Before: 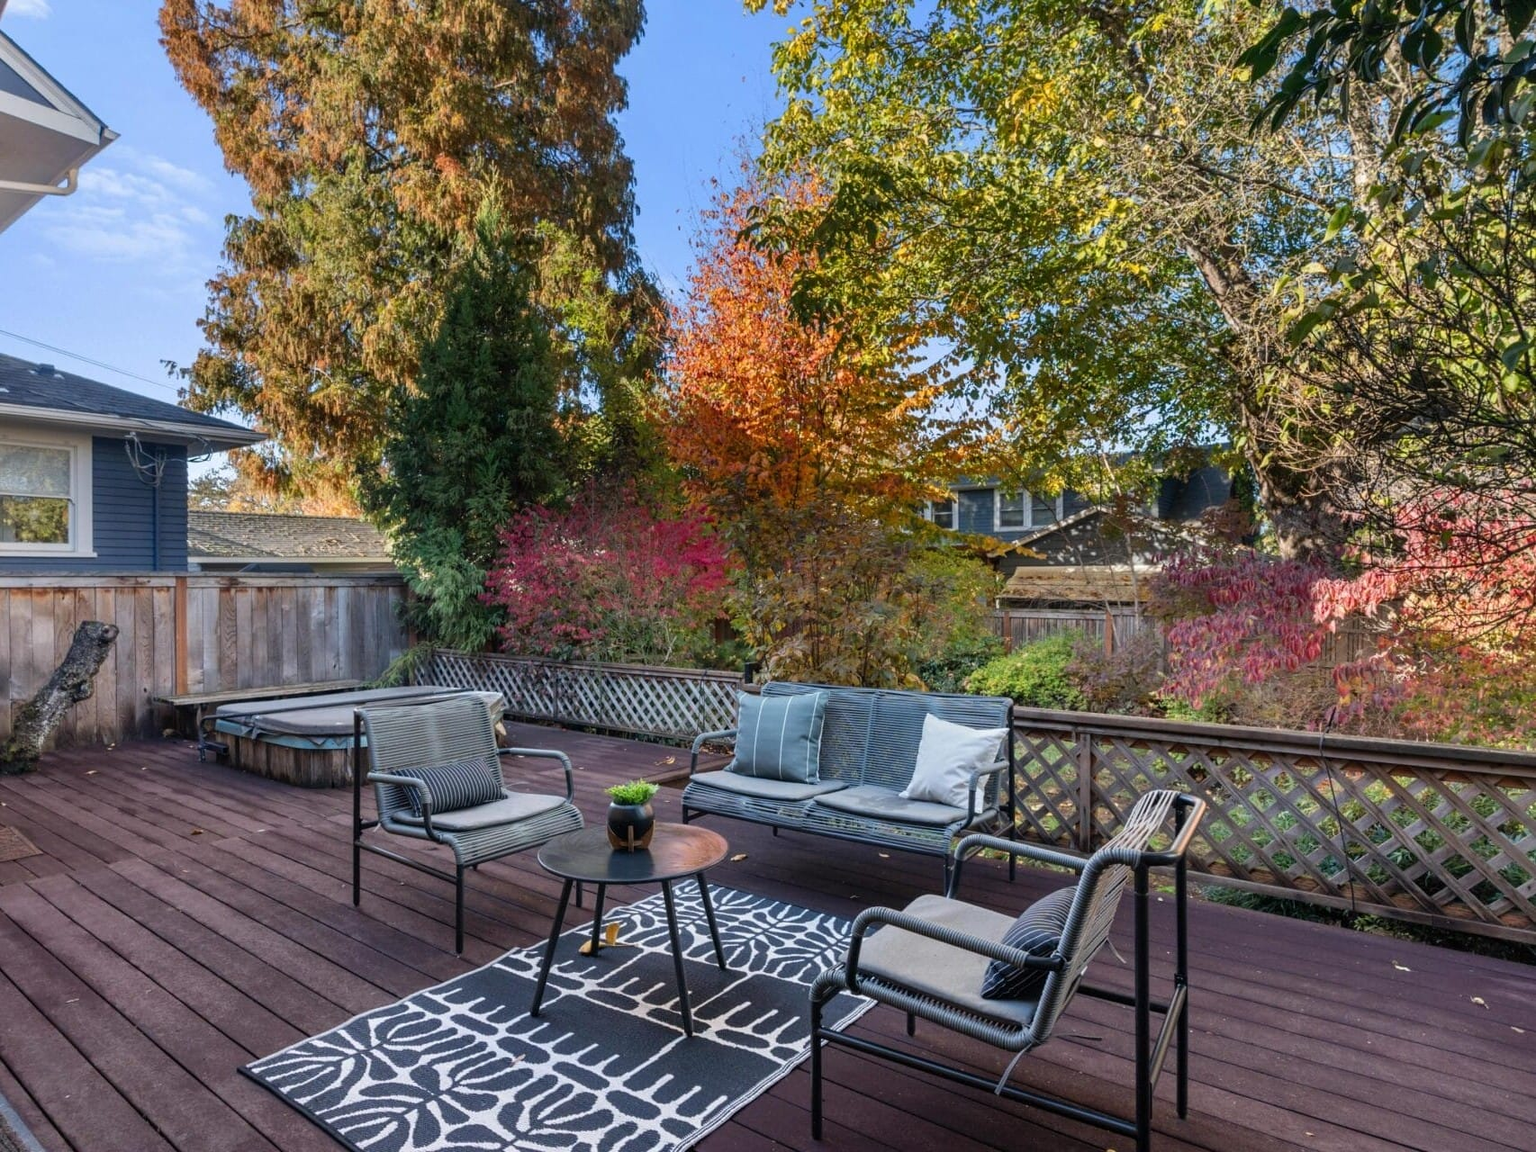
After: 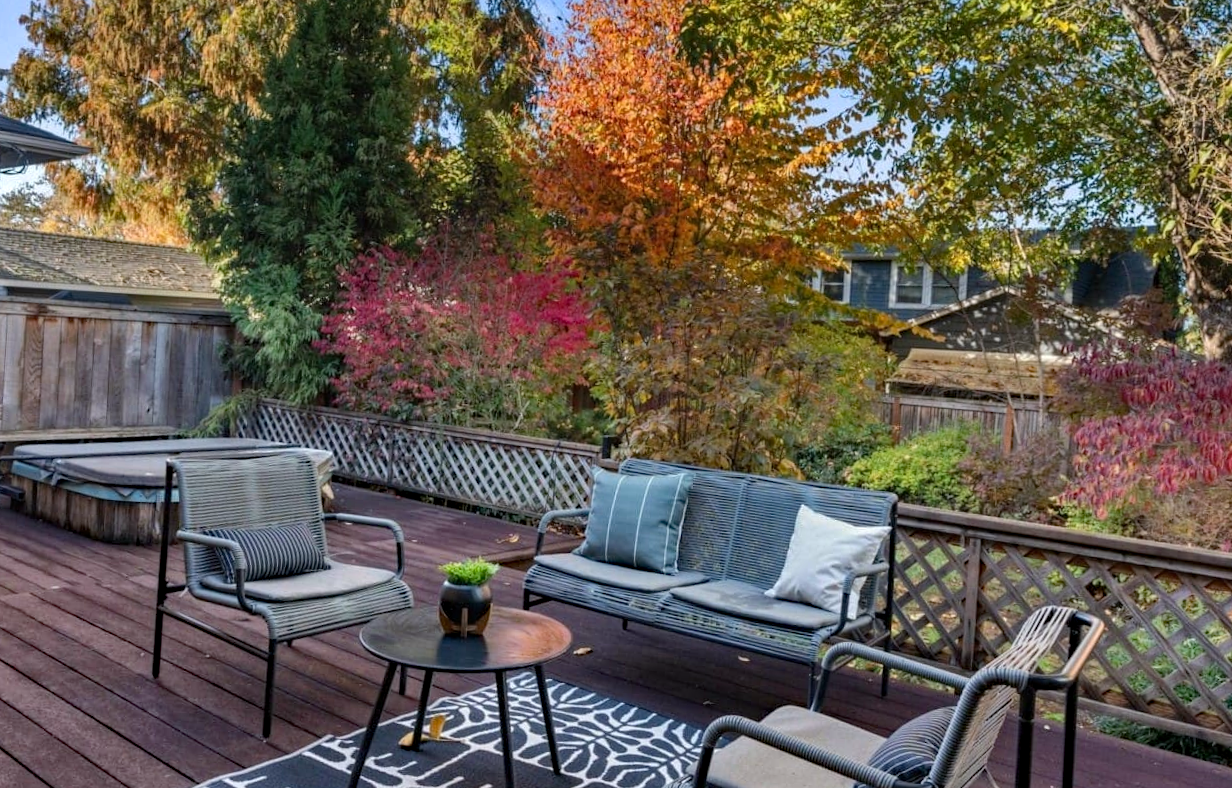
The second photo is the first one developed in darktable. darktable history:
crop and rotate: angle -3.66°, left 9.745%, top 21.162%, right 12.026%, bottom 12.097%
tone equalizer: edges refinement/feathering 500, mask exposure compensation -1.57 EV, preserve details no
haze removal: strength 0.295, distance 0.254, compatibility mode true, adaptive false
shadows and highlights: low approximation 0.01, soften with gaussian
